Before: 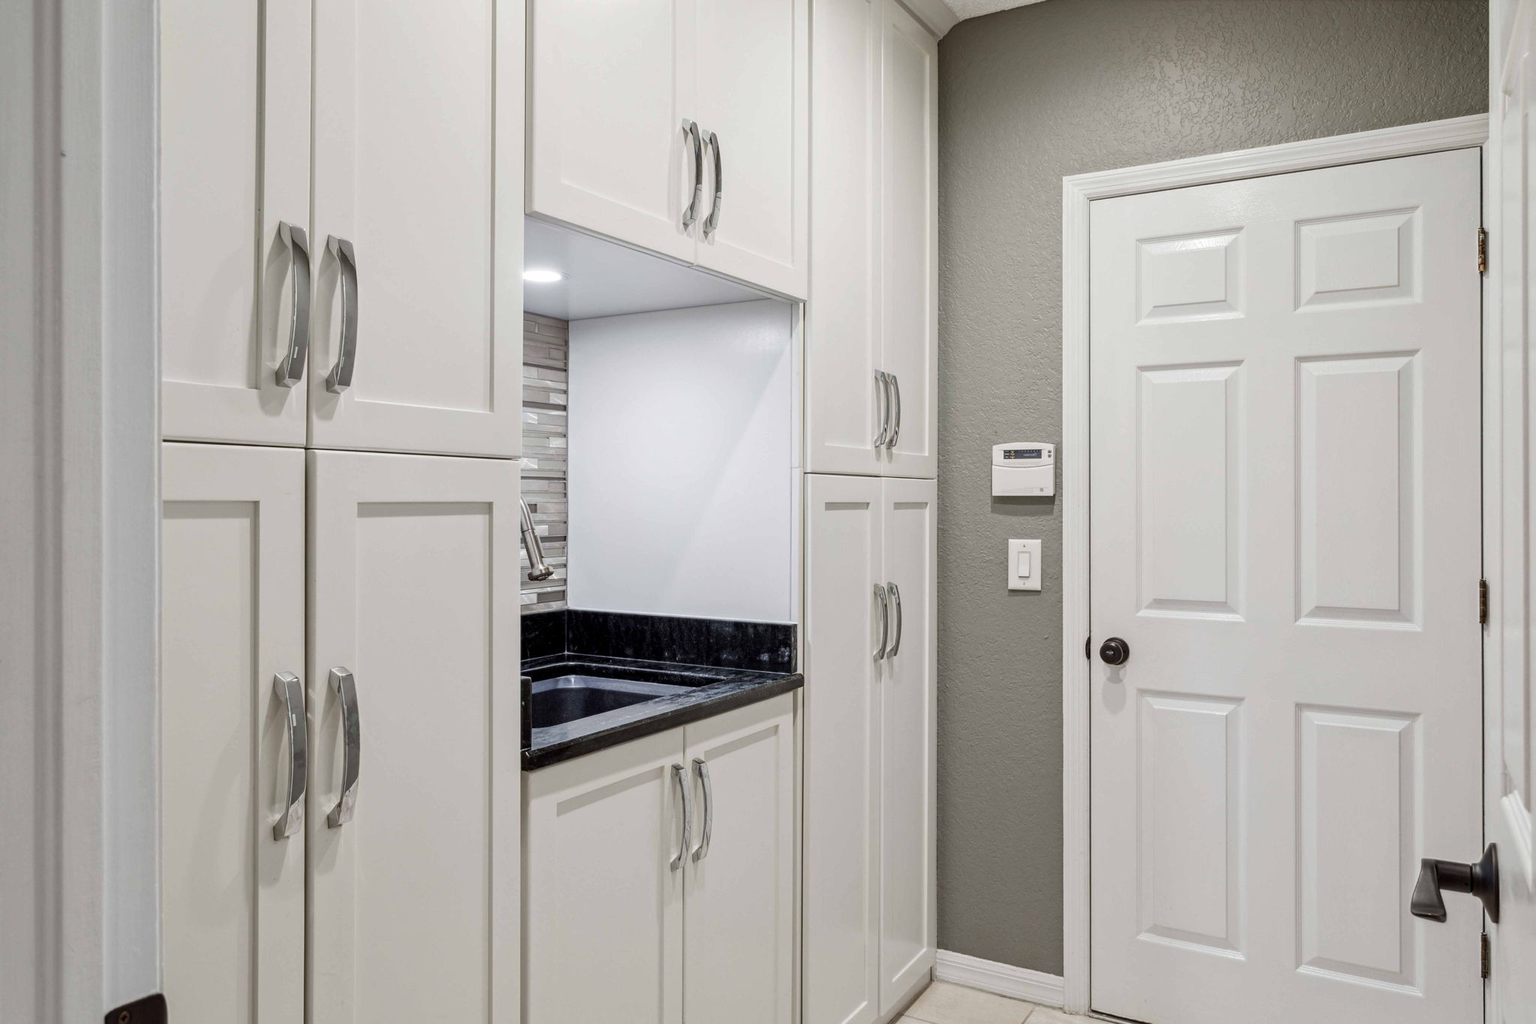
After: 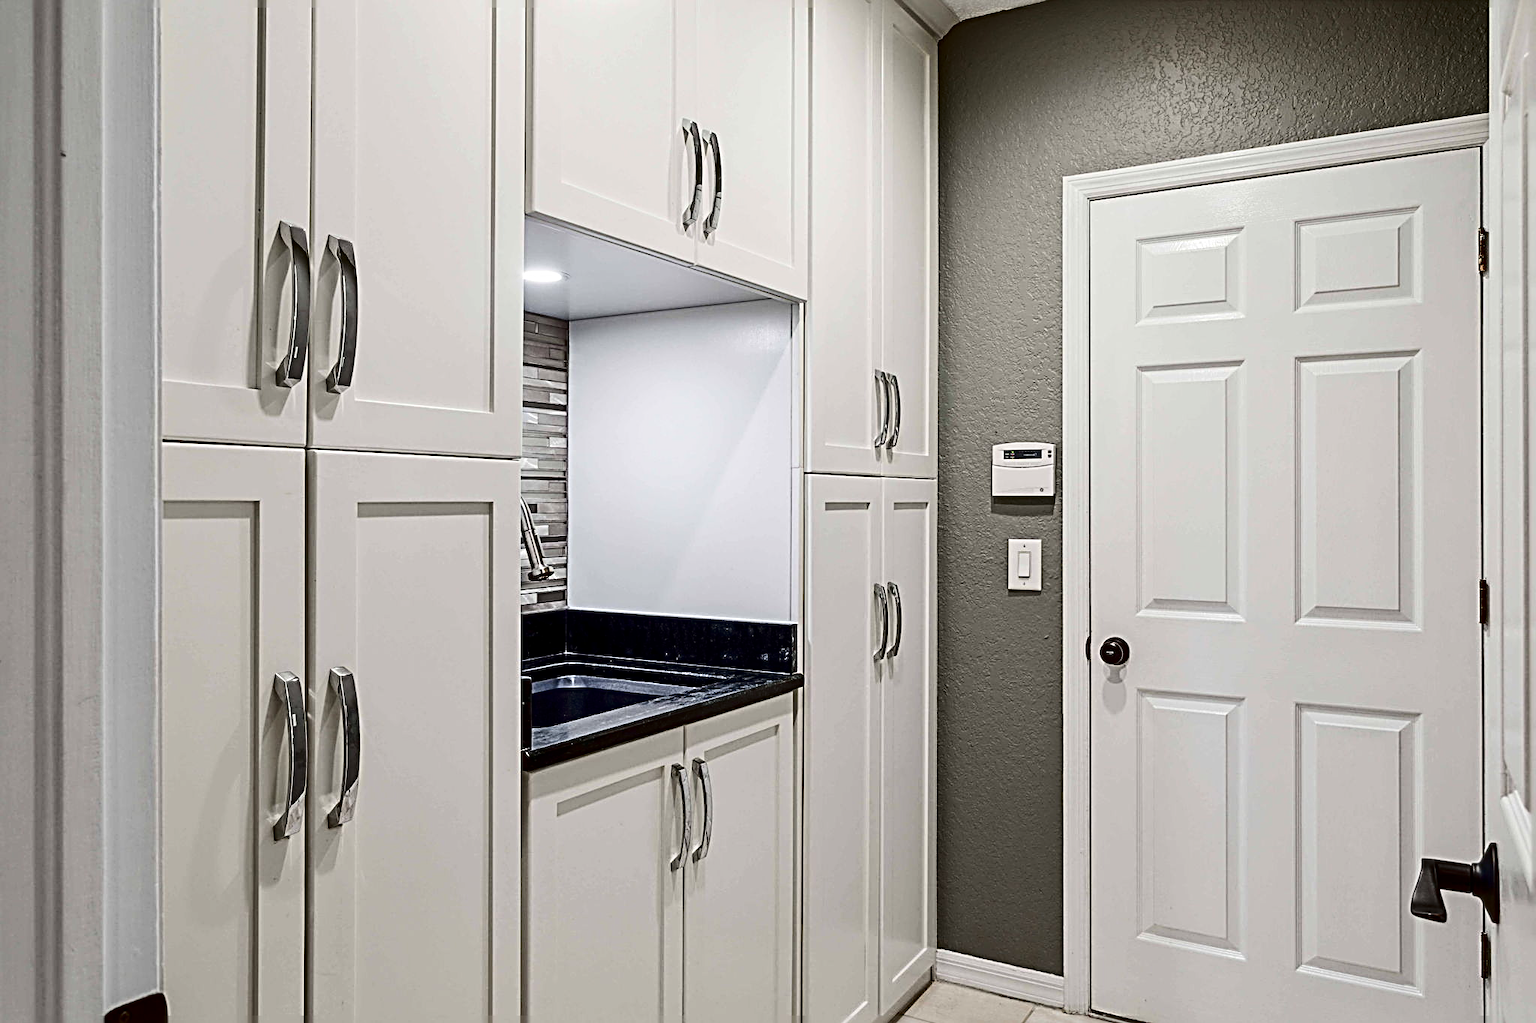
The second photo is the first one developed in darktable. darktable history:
sharpen: radius 3.659, amount 0.916
contrast brightness saturation: contrast 0.241, brightness -0.243, saturation 0.14
